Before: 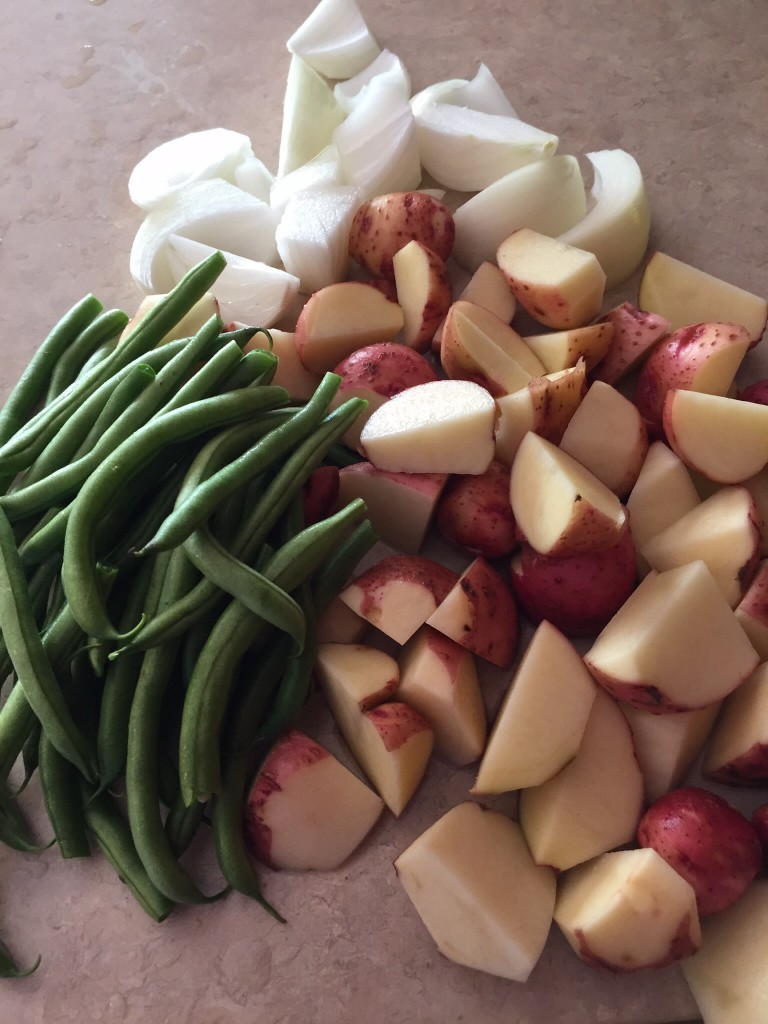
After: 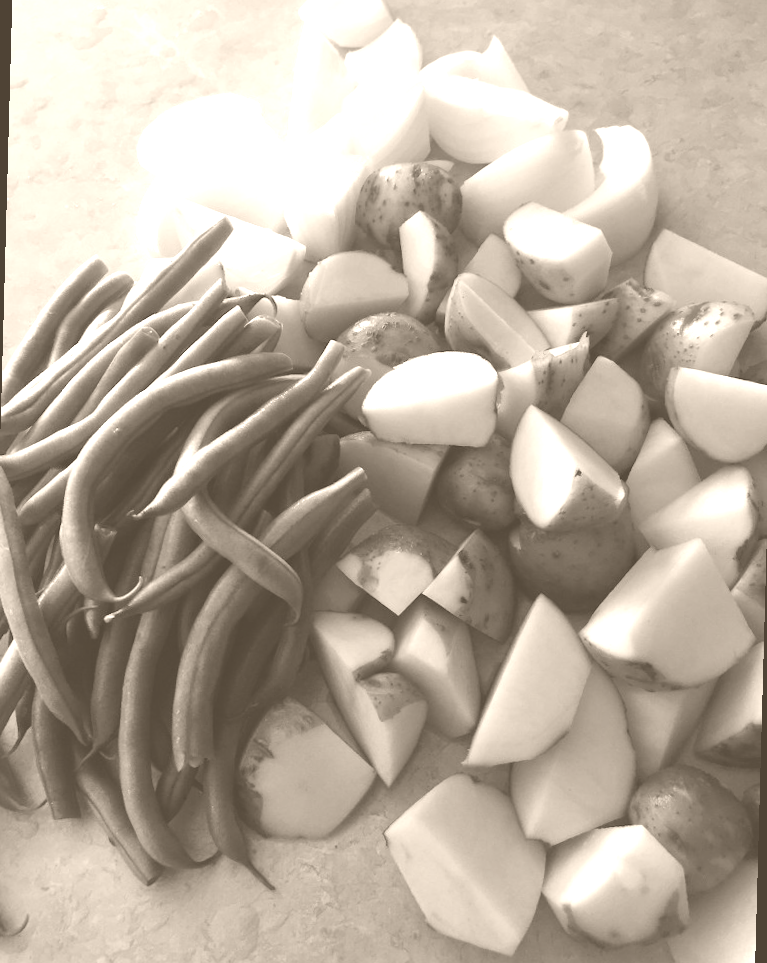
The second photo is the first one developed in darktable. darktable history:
white balance: red 0.931, blue 1.11
colorize: hue 34.49°, saturation 35.33%, source mix 100%, version 1
rotate and perspective: rotation 1.57°, crop left 0.018, crop right 0.982, crop top 0.039, crop bottom 0.961
